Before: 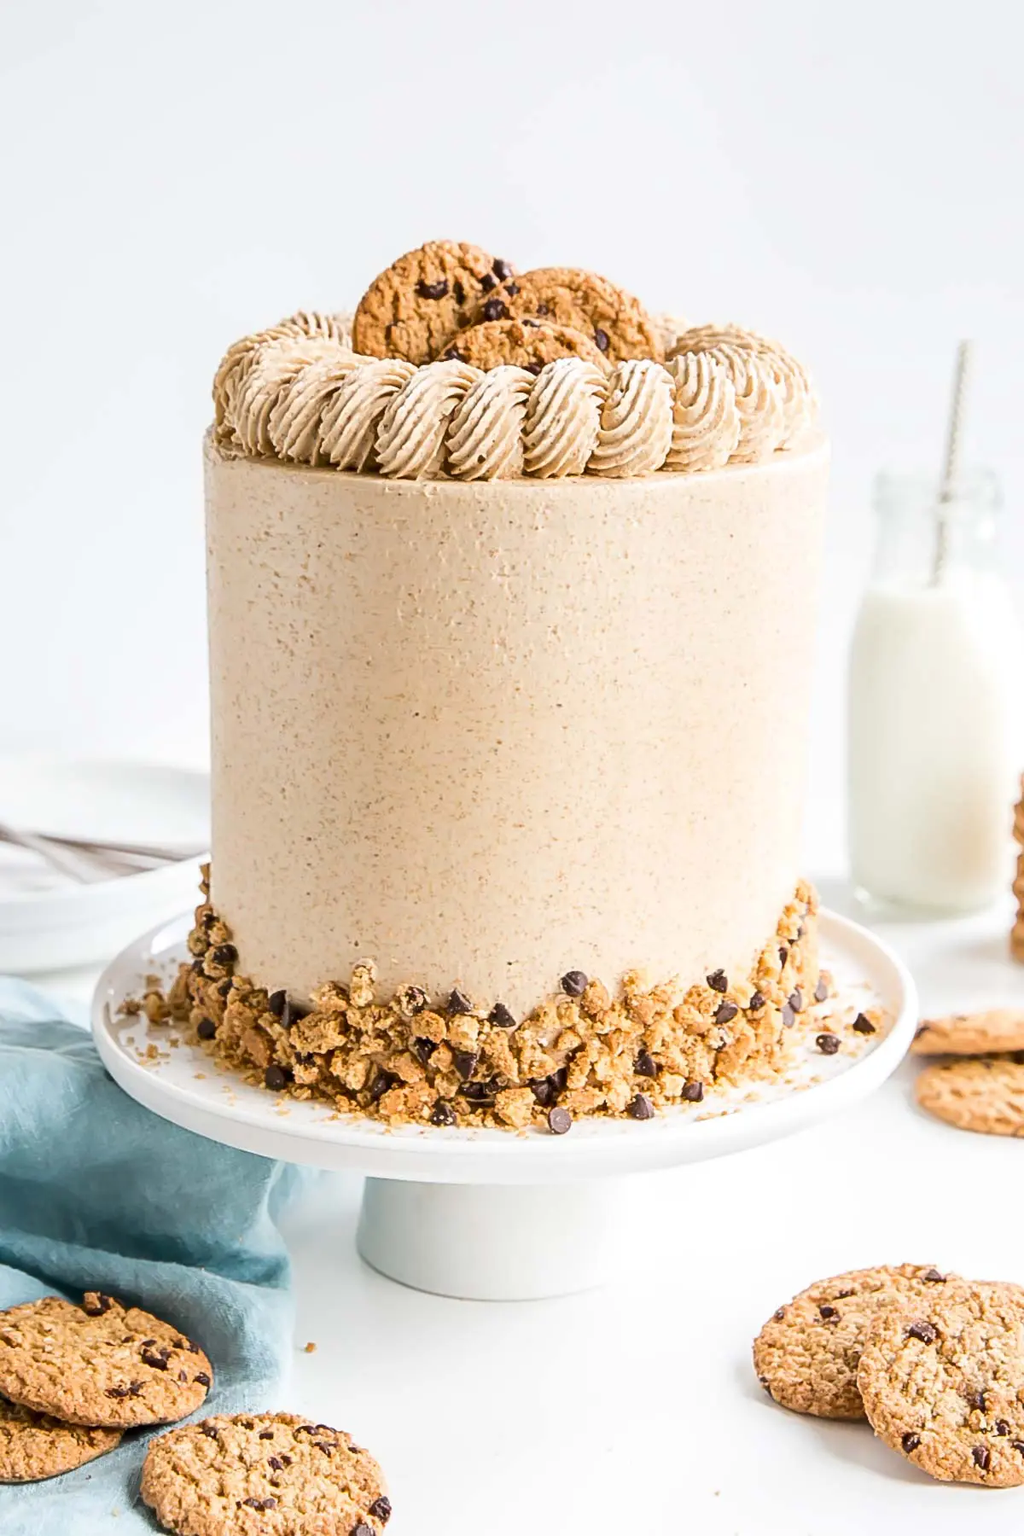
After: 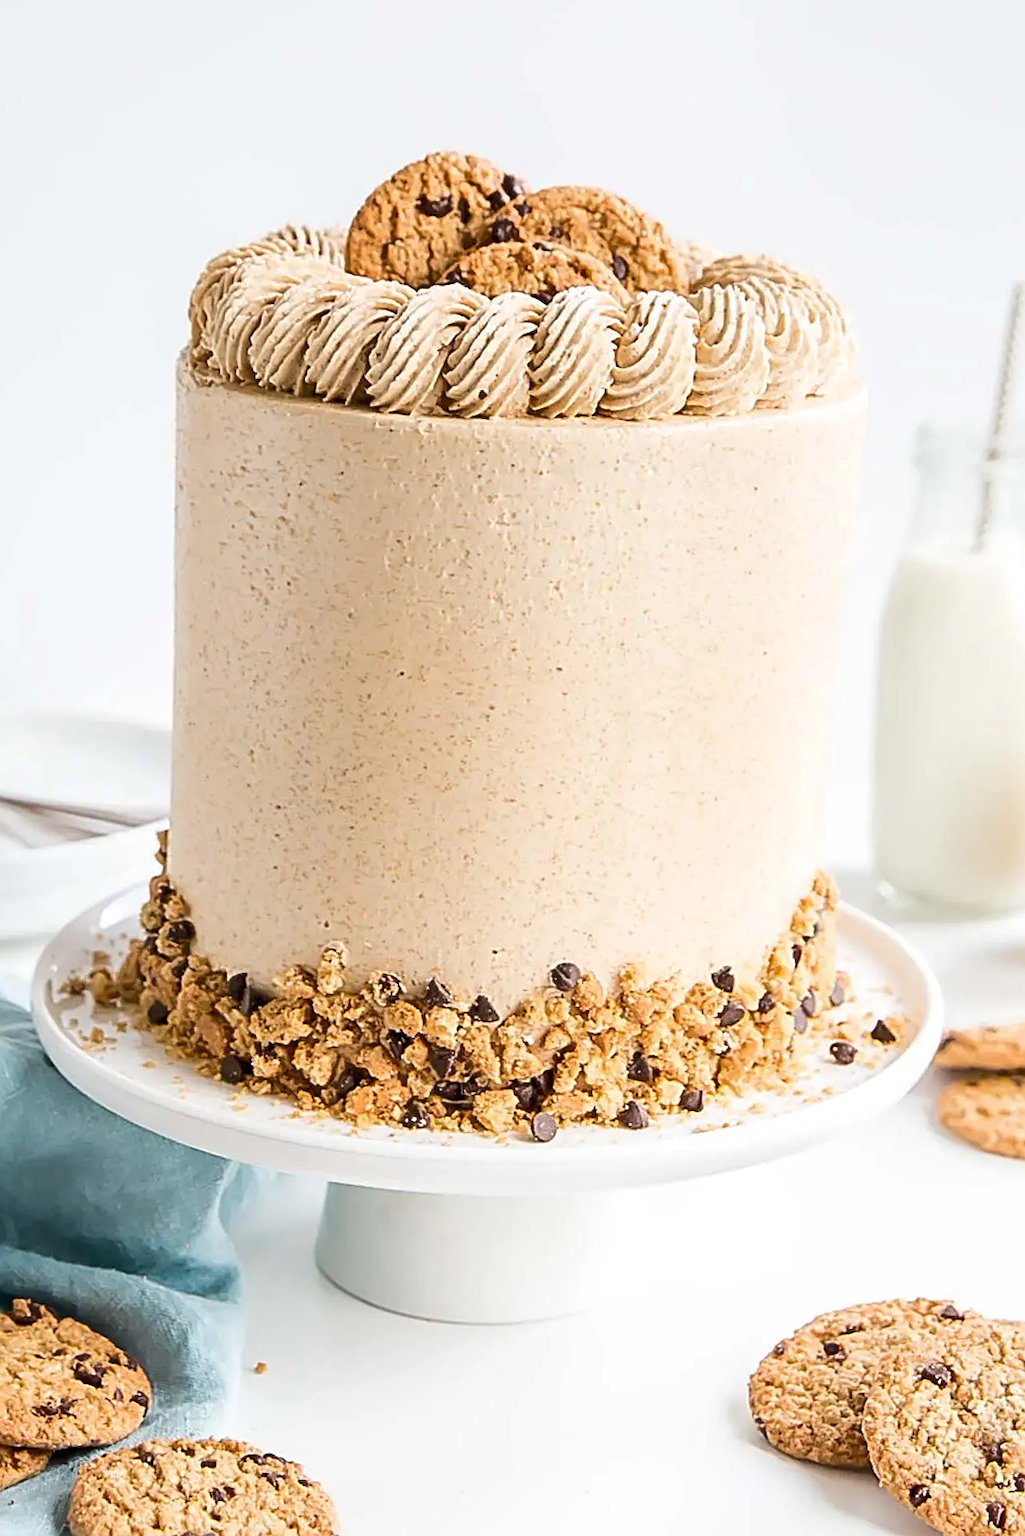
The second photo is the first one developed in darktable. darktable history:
sharpen: on, module defaults
crop and rotate: angle -1.97°, left 3.092%, top 4.347%, right 1.492%, bottom 0.433%
